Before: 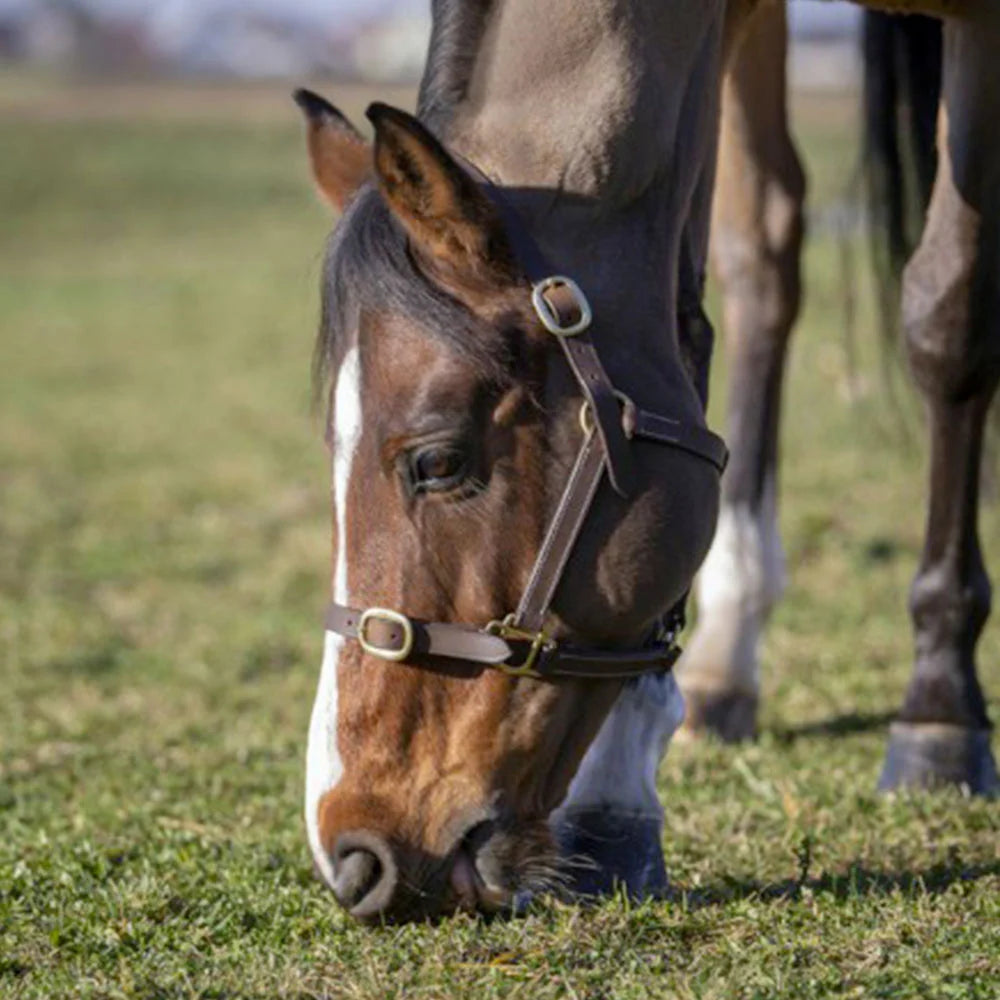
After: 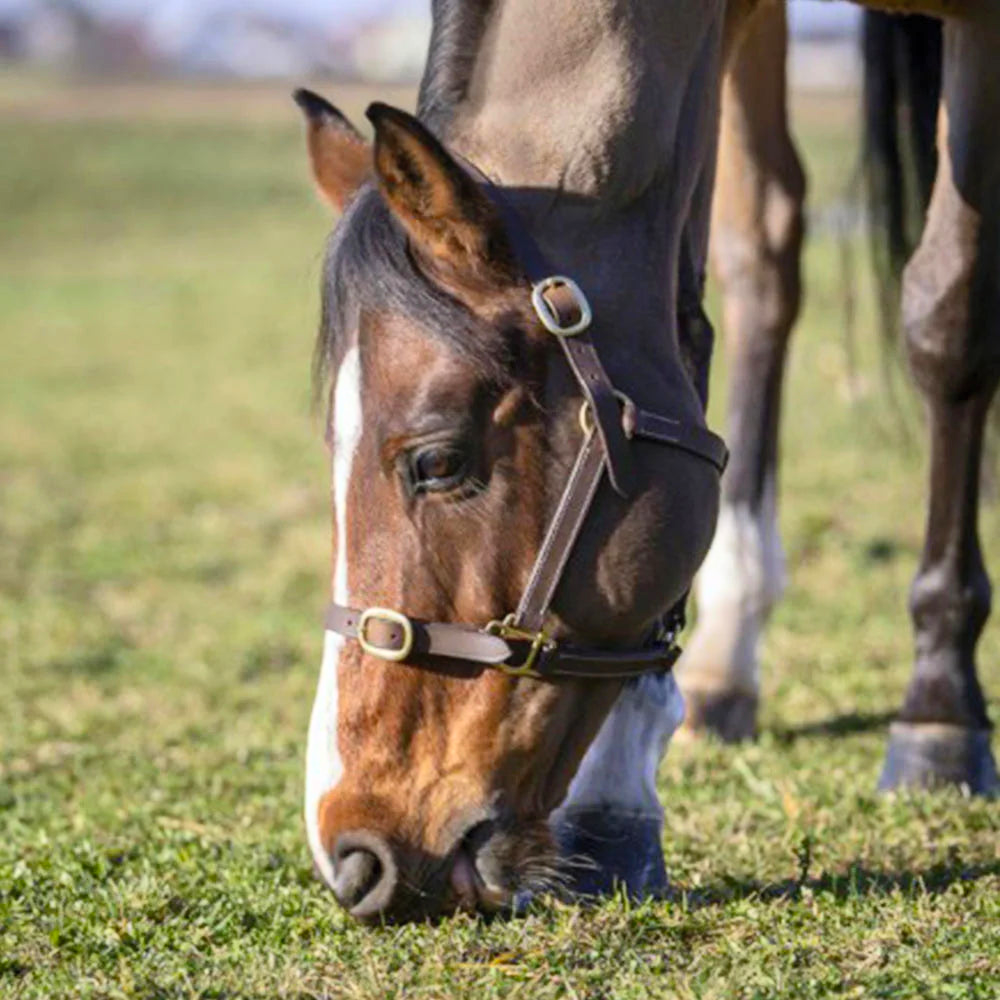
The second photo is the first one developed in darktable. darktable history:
color balance rgb: perceptual saturation grading › global saturation -0.047%, saturation formula JzAzBz (2021)
contrast brightness saturation: contrast 0.2, brightness 0.167, saturation 0.227
